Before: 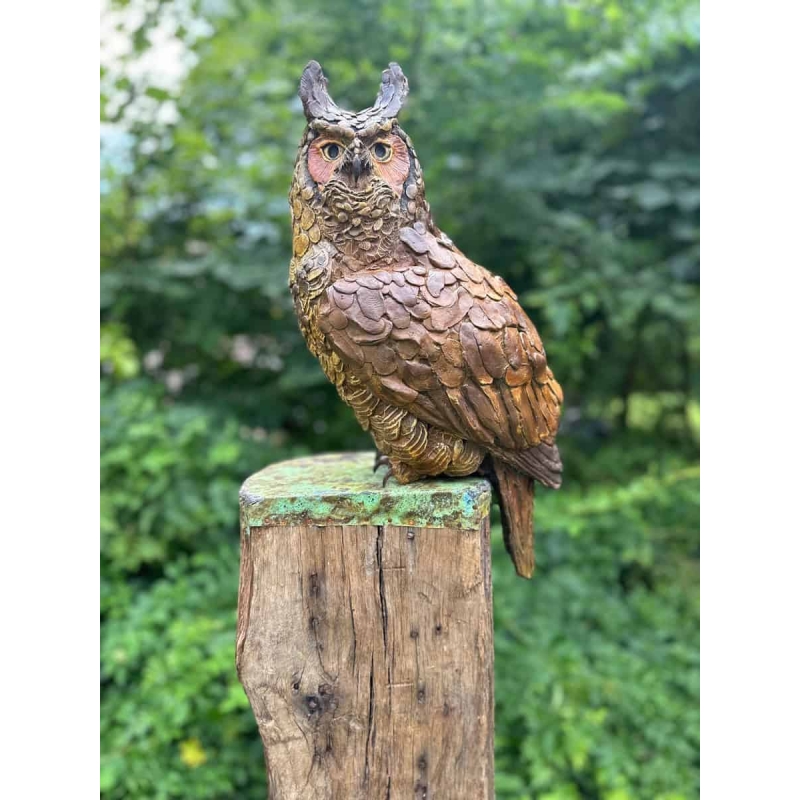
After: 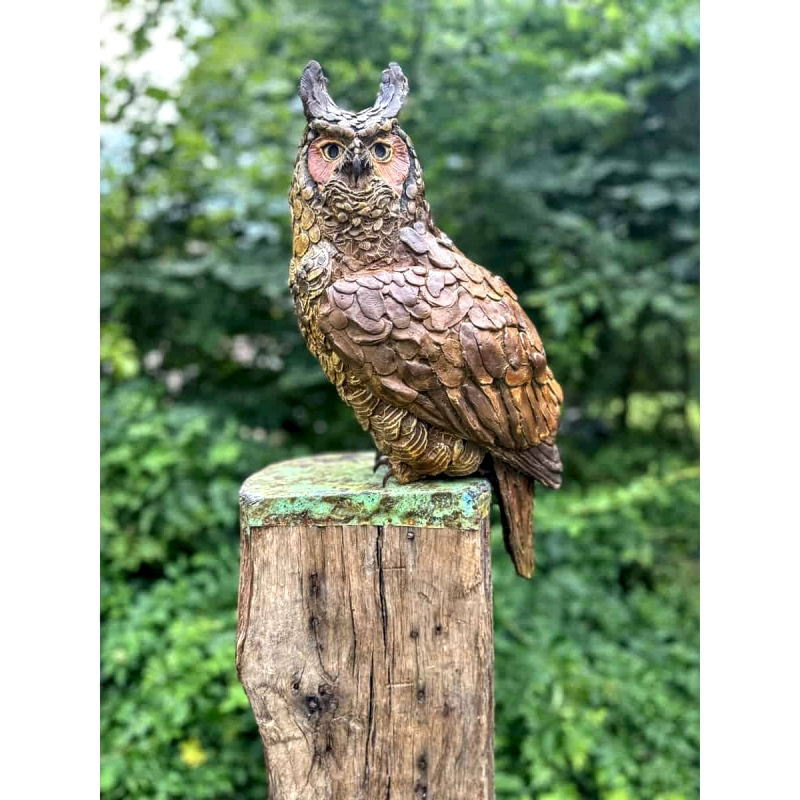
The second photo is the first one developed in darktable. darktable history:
contrast brightness saturation: contrast 0.08, saturation 0.02
local contrast: detail 150%
